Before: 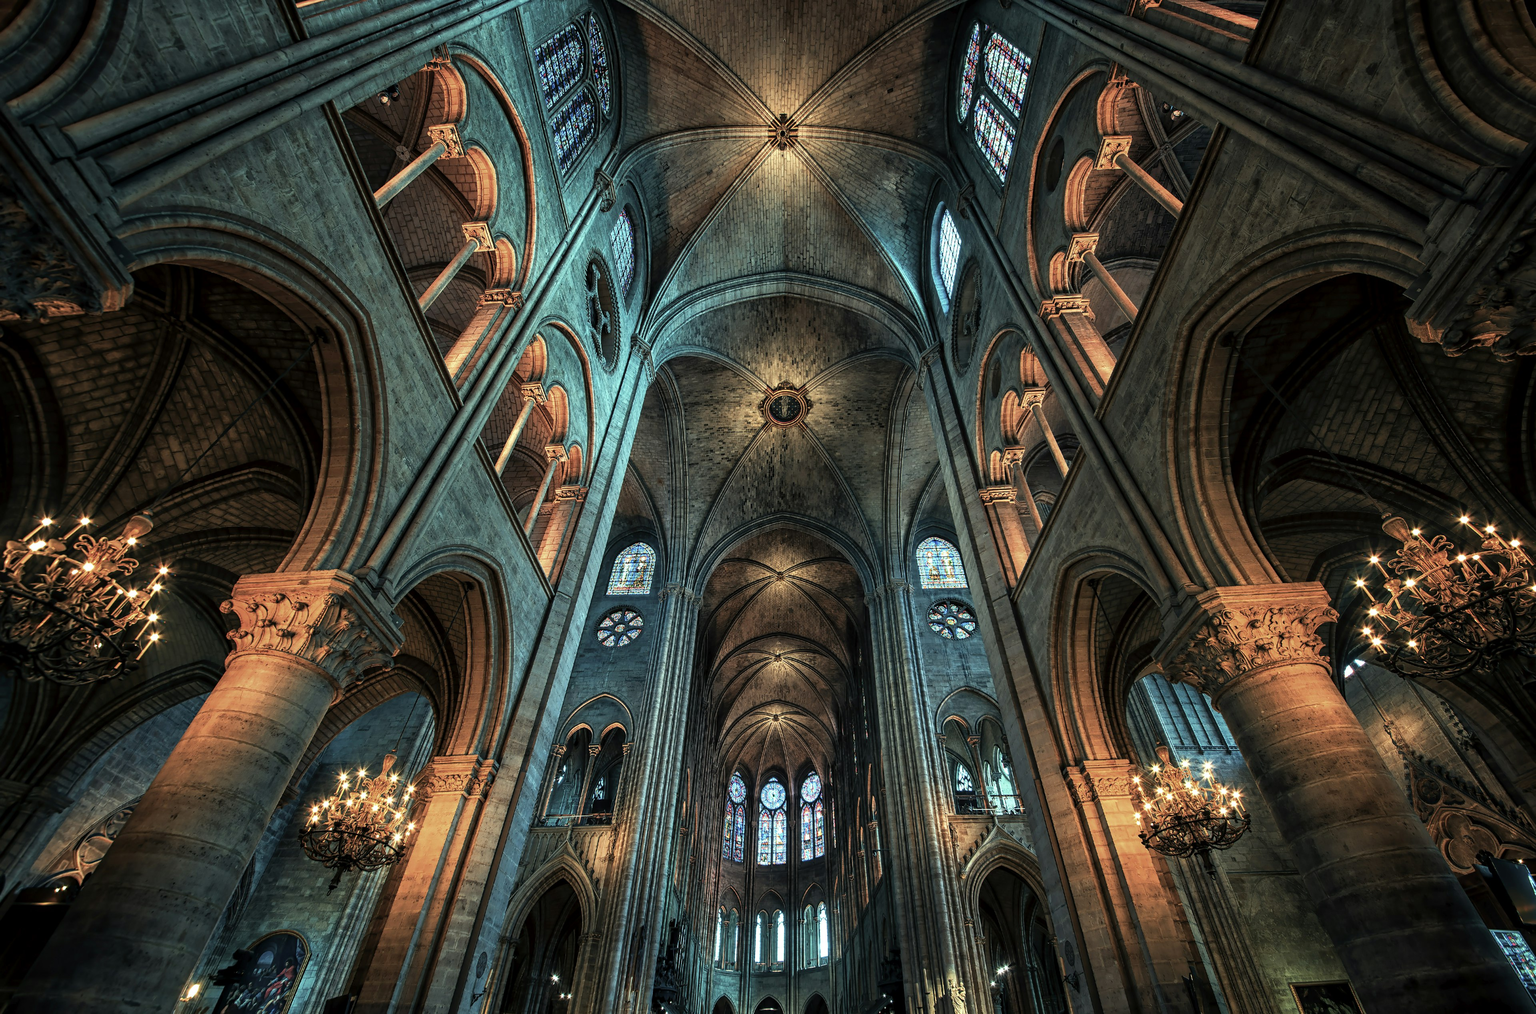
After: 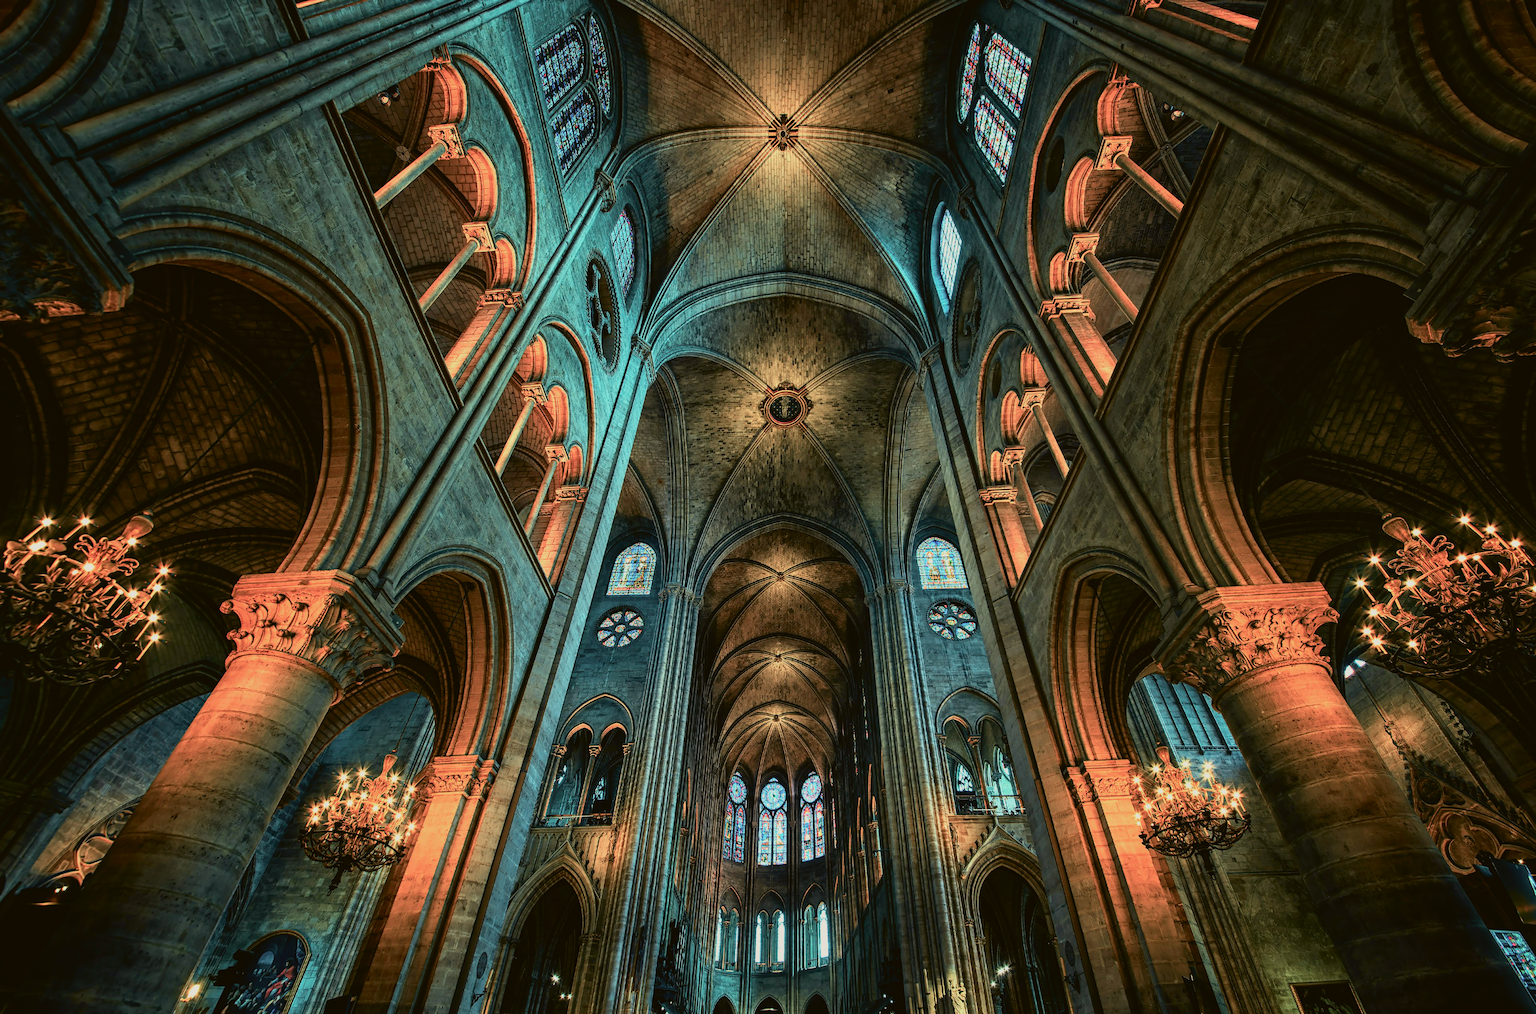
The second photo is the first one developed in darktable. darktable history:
tone curve: curves: ch0 [(0, 0) (0.091, 0.066) (0.184, 0.16) (0.491, 0.519) (0.748, 0.765) (1, 0.919)]; ch1 [(0, 0) (0.179, 0.173) (0.322, 0.32) (0.424, 0.424) (0.502, 0.504) (0.56, 0.575) (0.631, 0.675) (0.777, 0.806) (1, 1)]; ch2 [(0, 0) (0.434, 0.447) (0.485, 0.495) (0.524, 0.563) (0.676, 0.691) (1, 1)], color space Lab, independent channels, preserve colors none
contrast brightness saturation: contrast -0.096, saturation -0.098
